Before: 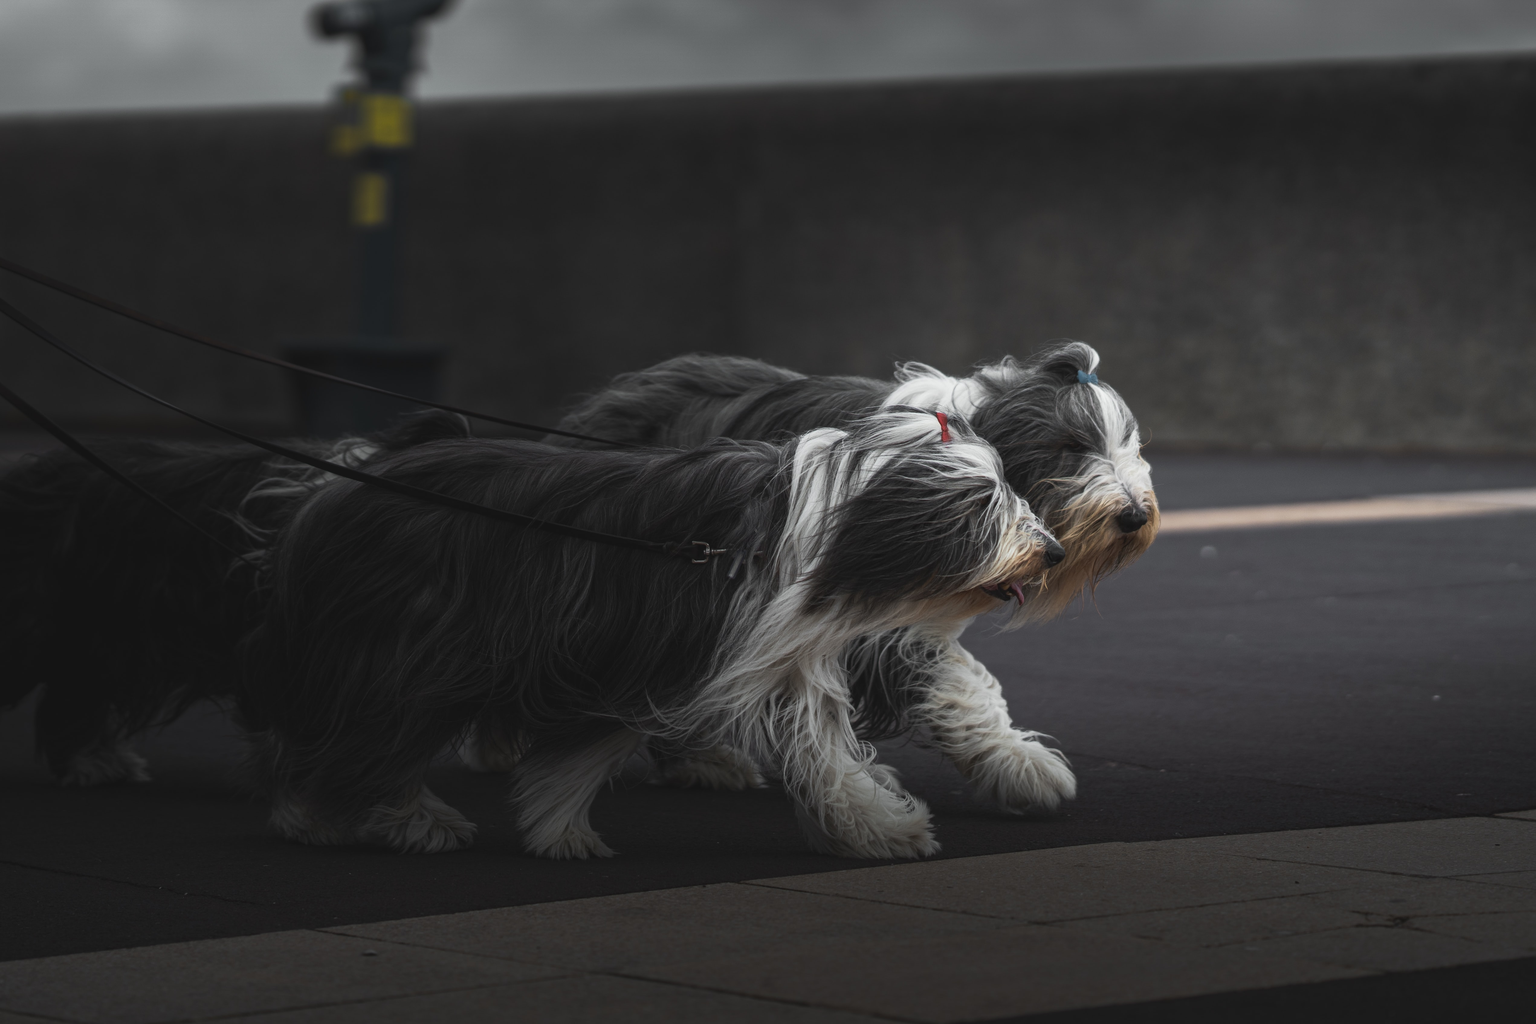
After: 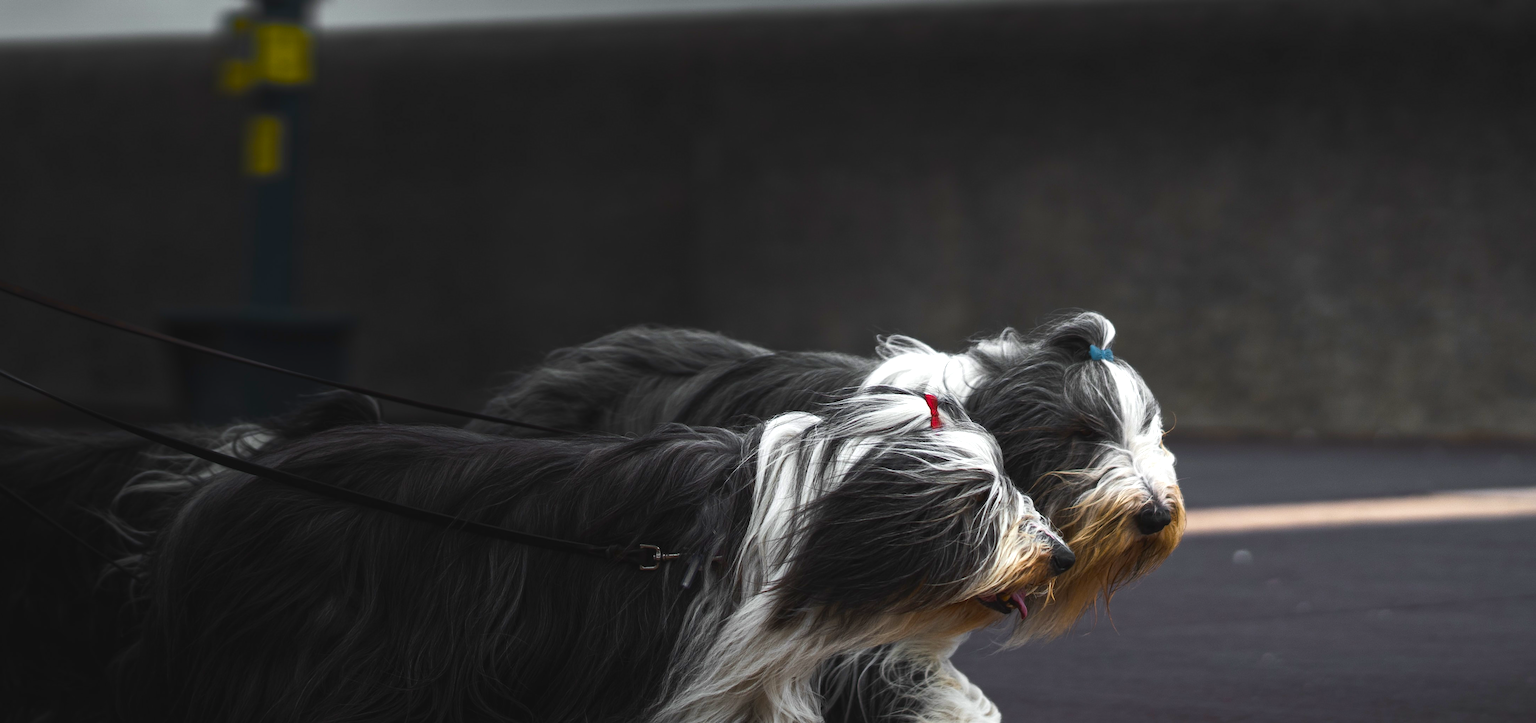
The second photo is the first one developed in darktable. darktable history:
tone equalizer: -8 EV -0.402 EV, -7 EV -0.372 EV, -6 EV -0.299 EV, -5 EV -0.21 EV, -3 EV 0.239 EV, -2 EV 0.355 EV, -1 EV 0.412 EV, +0 EV 0.399 EV, edges refinement/feathering 500, mask exposure compensation -1.57 EV, preserve details no
color balance rgb: highlights gain › luminance 18.028%, perceptual saturation grading › global saturation 24.553%, perceptual saturation grading › highlights -23.325%, perceptual saturation grading › mid-tones 24.528%, perceptual saturation grading › shadows 40.08%, global vibrance 29.894%
crop and rotate: left 9.379%, top 7.334%, right 4.896%, bottom 32.101%
